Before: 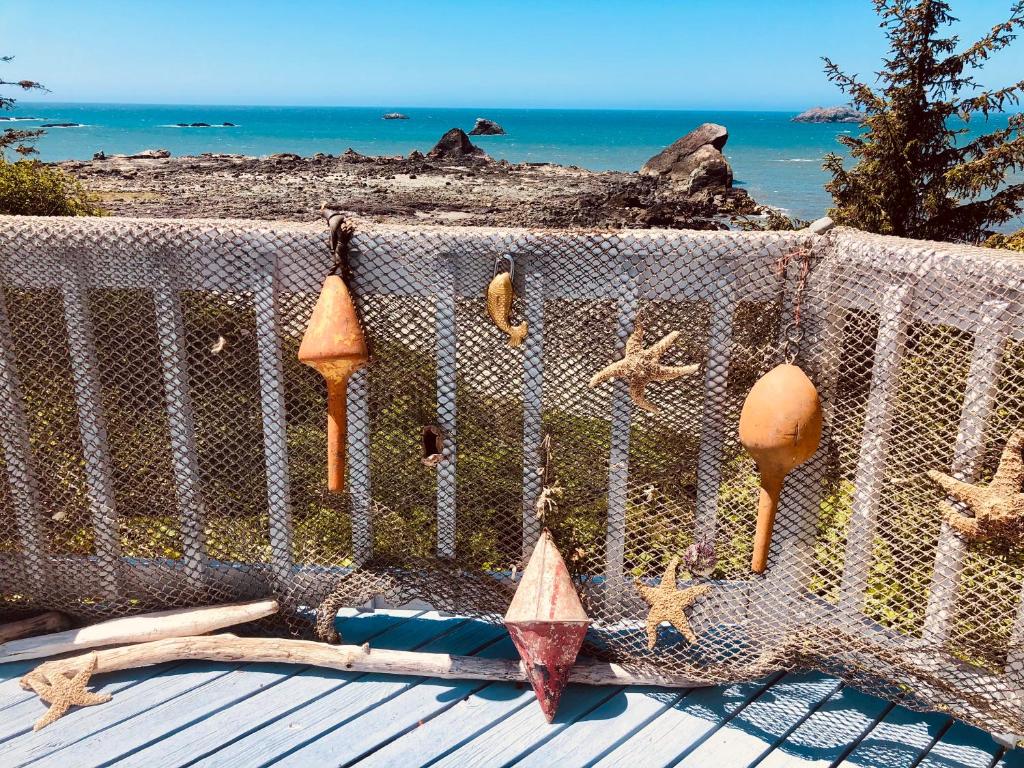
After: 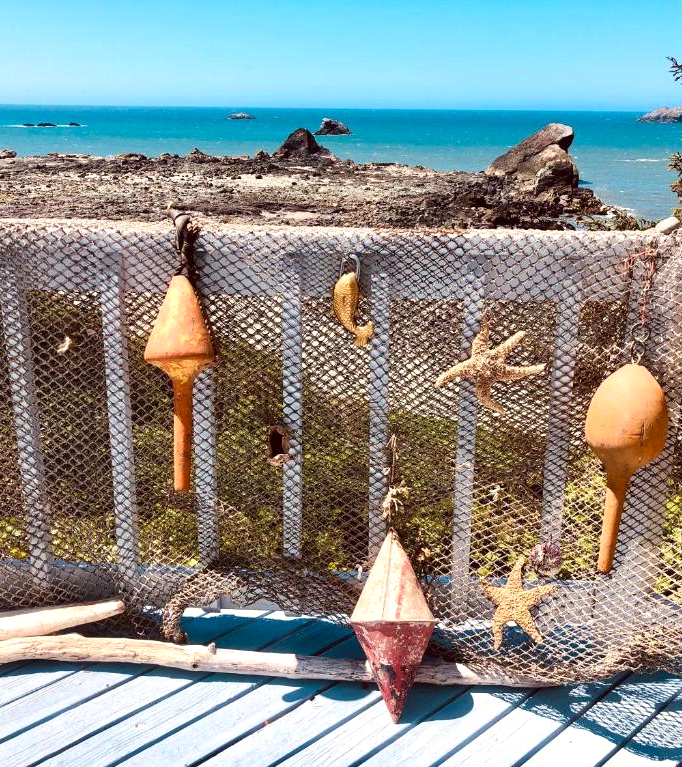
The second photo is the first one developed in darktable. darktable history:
crop and rotate: left 15.055%, right 18.278%
exposure: black level correction 0.001, exposure 0.3 EV, compensate highlight preservation false
